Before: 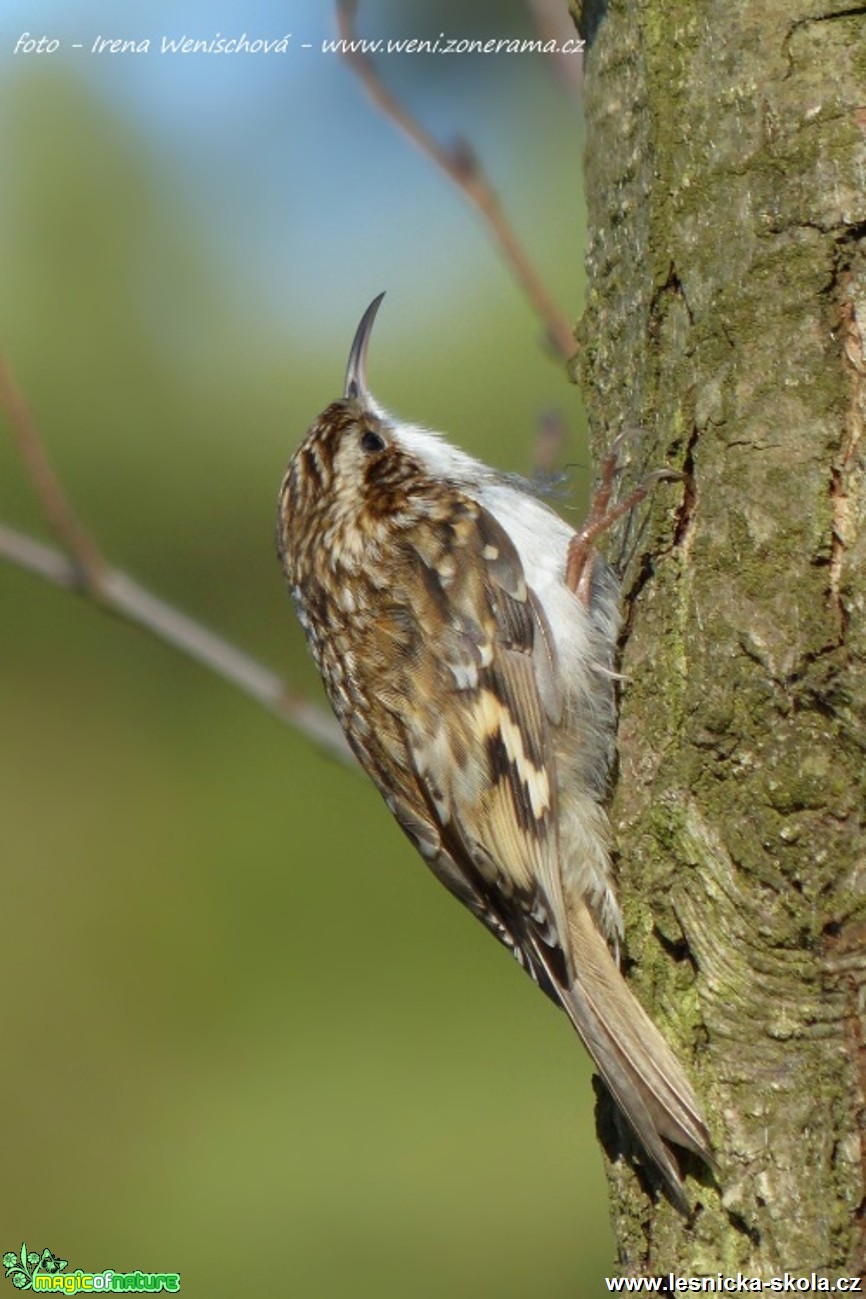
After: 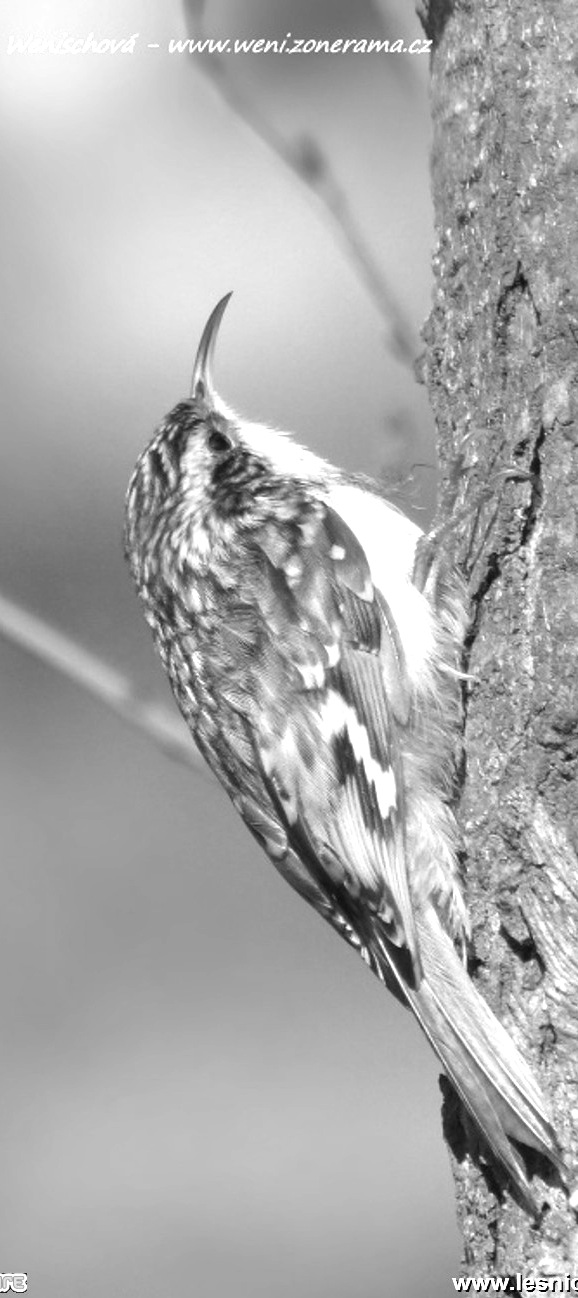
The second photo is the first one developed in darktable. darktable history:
exposure: black level correction 0, exposure 1 EV, compensate exposure bias true, compensate highlight preservation false
monochrome: on, module defaults
crop and rotate: left 17.732%, right 15.423%
